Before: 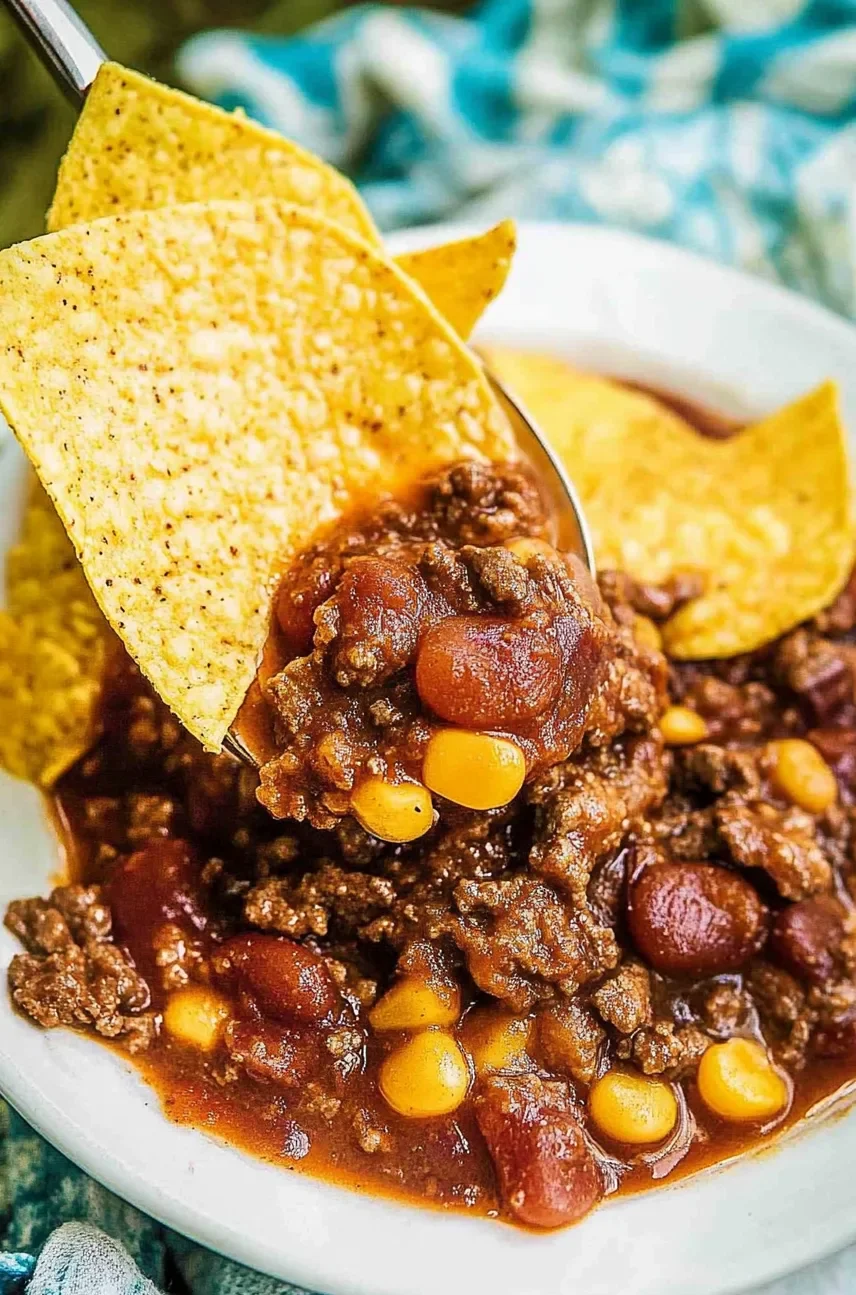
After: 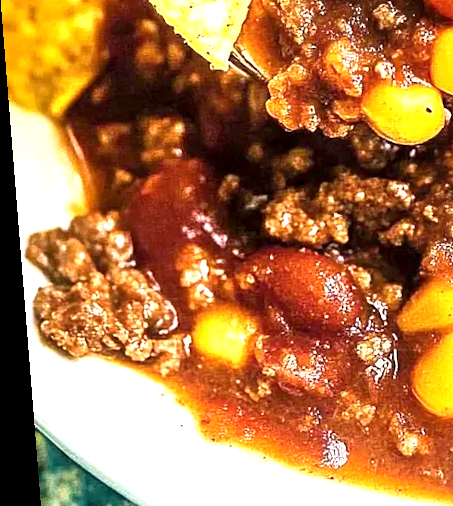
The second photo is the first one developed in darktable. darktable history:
rotate and perspective: rotation -4.57°, crop left 0.054, crop right 0.944, crop top 0.087, crop bottom 0.914
crop and rotate: top 54.778%, right 46.61%, bottom 0.159%
exposure: black level correction 0.001, exposure 1.129 EV, compensate exposure bias true, compensate highlight preservation false
